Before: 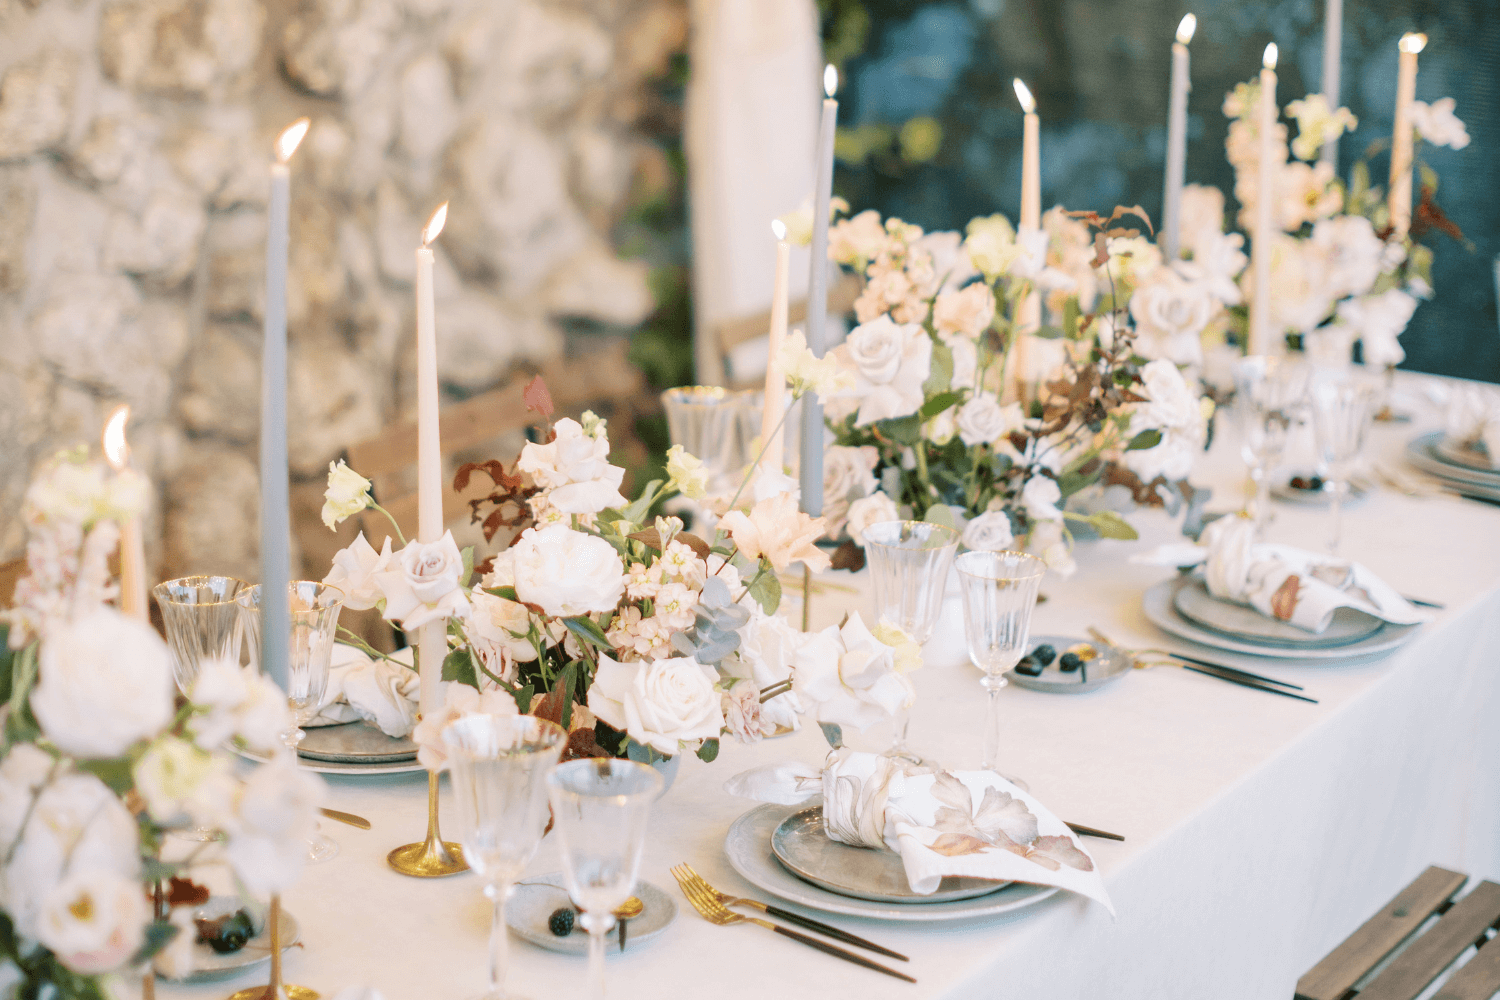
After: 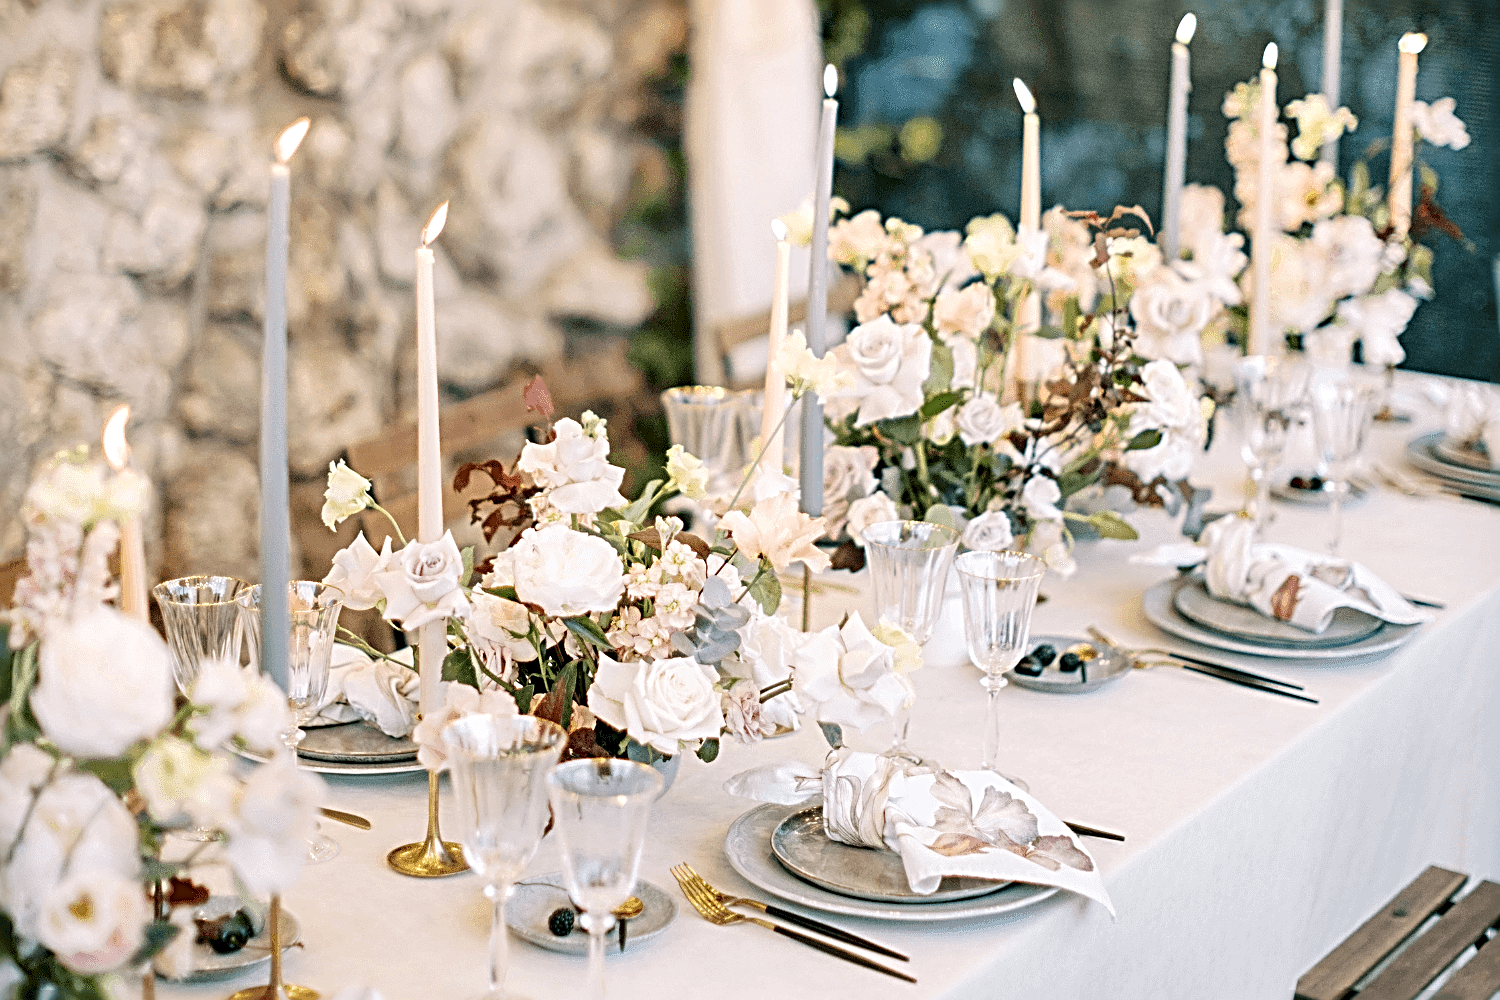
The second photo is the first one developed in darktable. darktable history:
sharpen: radius 3.69, amount 0.928
local contrast: highlights 123%, shadows 126%, detail 140%, midtone range 0.254
